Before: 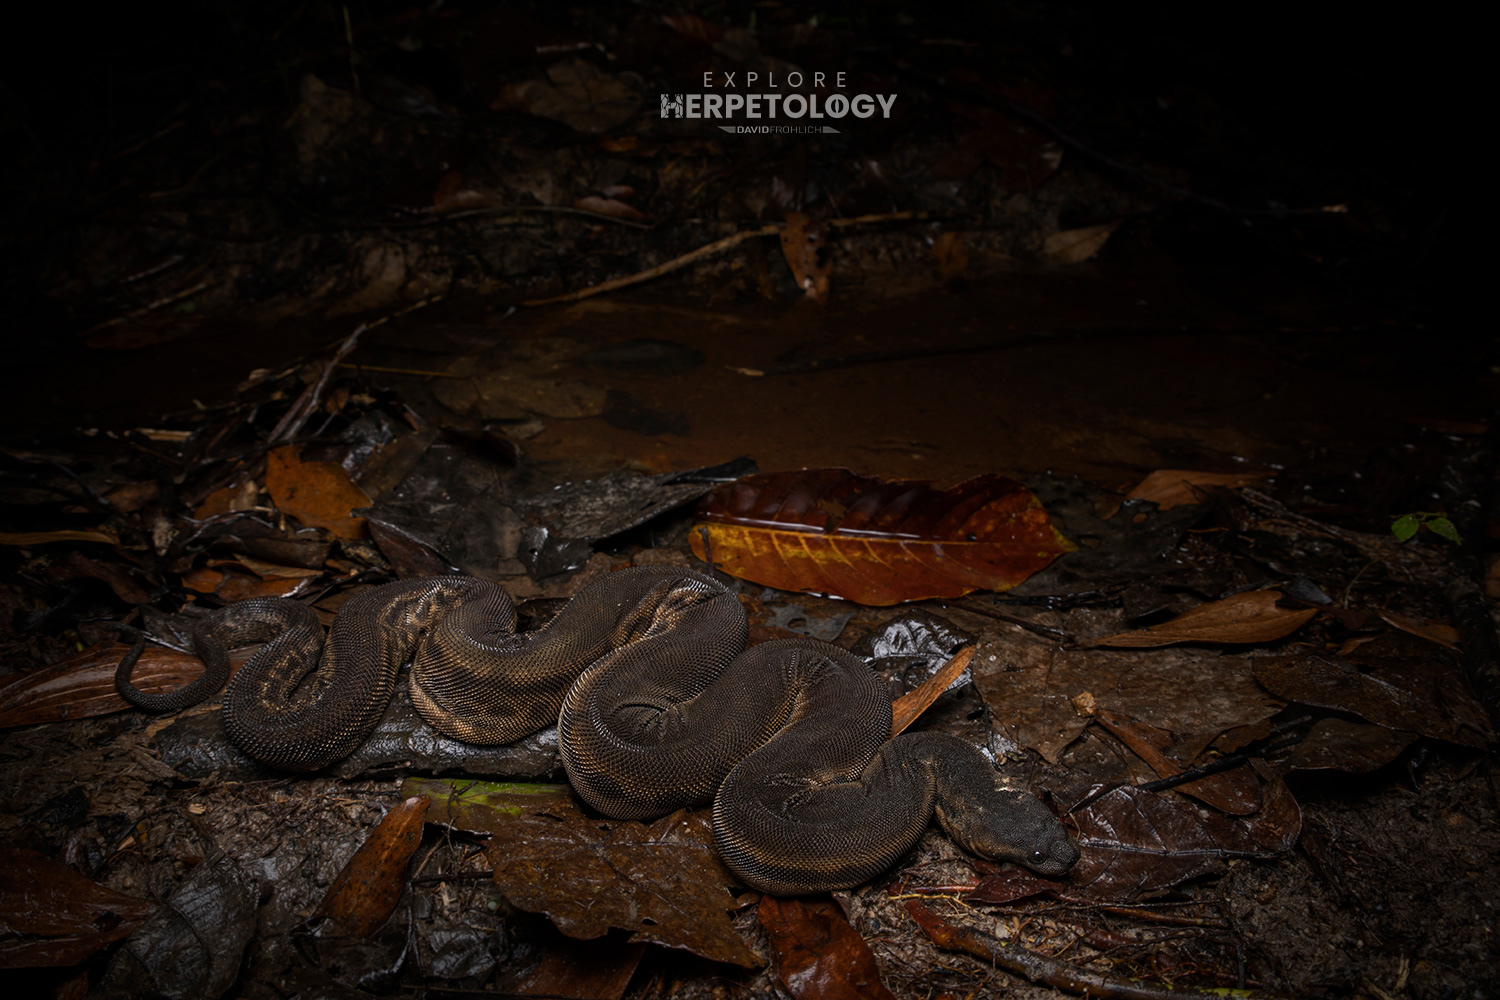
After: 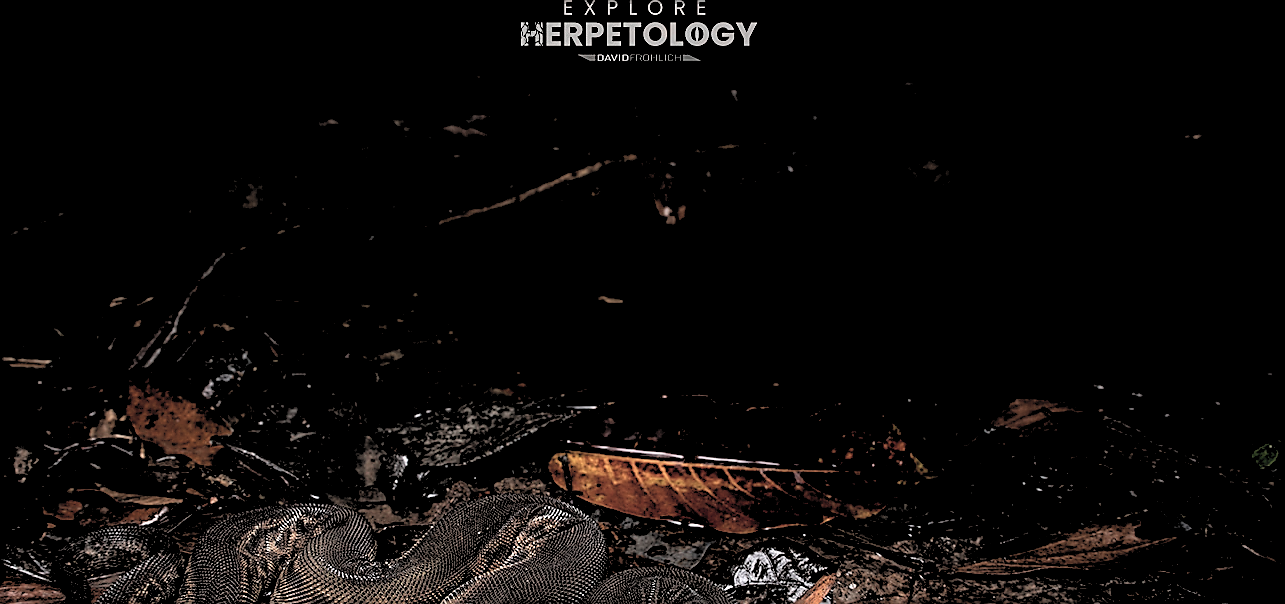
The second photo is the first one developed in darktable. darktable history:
color contrast: blue-yellow contrast 0.7
crop and rotate: left 9.345%, top 7.22%, right 4.982%, bottom 32.331%
sharpen: radius 1.4, amount 1.25, threshold 0.7
contrast brightness saturation: brightness 0.15
rgb levels: levels [[0.029, 0.461, 0.922], [0, 0.5, 1], [0, 0.5, 1]]
exposure: exposure 0.4 EV, compensate highlight preservation false
